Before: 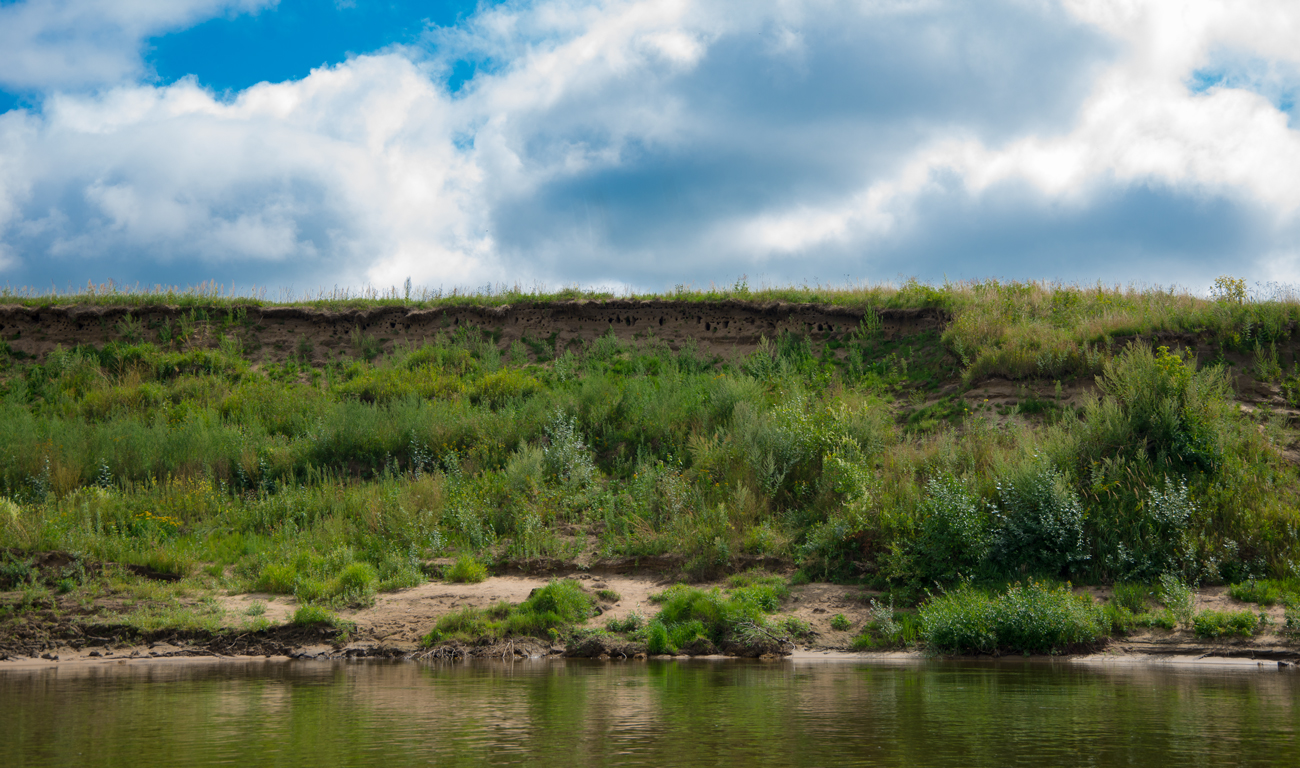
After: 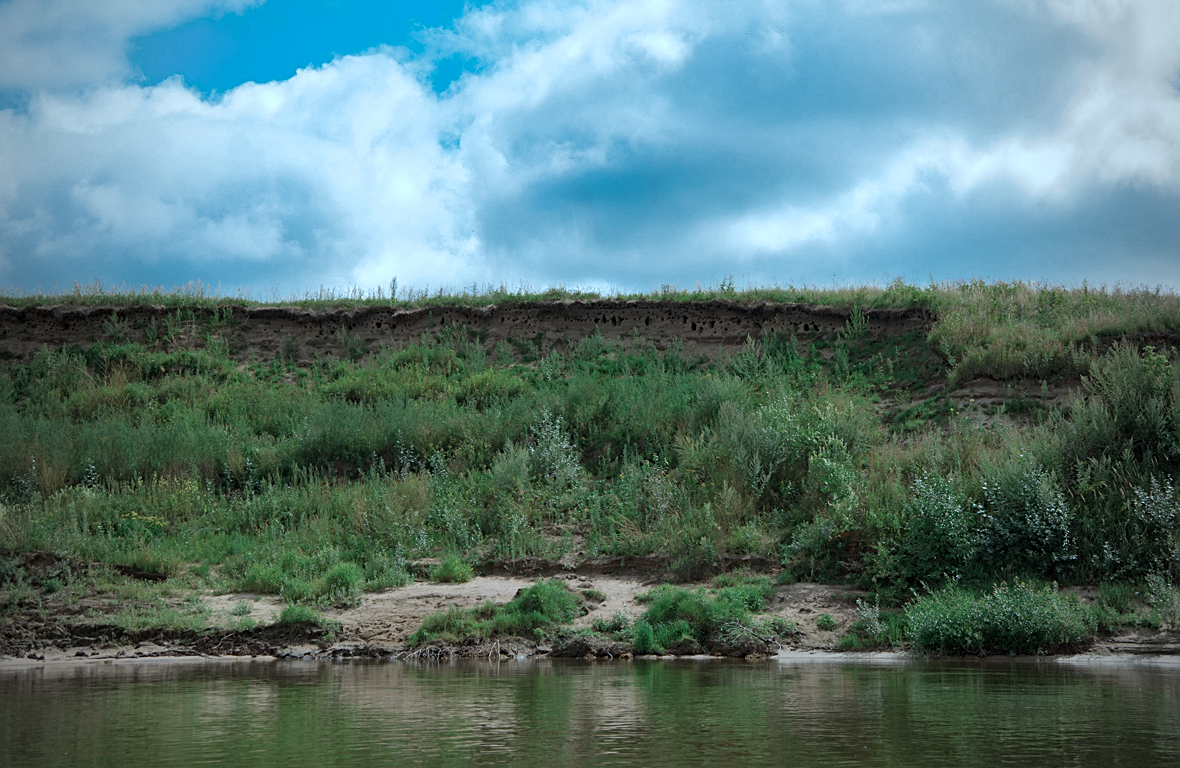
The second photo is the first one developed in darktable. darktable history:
sharpen: on, module defaults
vignetting: fall-off start 96.48%, fall-off radius 99.08%, brightness -0.403, saturation -0.309, center (-0.026, 0.4), width/height ratio 0.613, dithering 8-bit output
crop and rotate: left 1.099%, right 8.07%
color correction: highlights a* -10.64, highlights b* -19.64
color zones: curves: ch0 [(0, 0.466) (0.128, 0.466) (0.25, 0.5) (0.375, 0.456) (0.5, 0.5) (0.625, 0.5) (0.737, 0.652) (0.875, 0.5)]; ch1 [(0, 0.603) (0.125, 0.618) (0.261, 0.348) (0.372, 0.353) (0.497, 0.363) (0.611, 0.45) (0.731, 0.427) (0.875, 0.518) (0.998, 0.652)]; ch2 [(0, 0.559) (0.125, 0.451) (0.253, 0.564) (0.37, 0.578) (0.5, 0.466) (0.625, 0.471) (0.731, 0.471) (0.88, 0.485)]
shadows and highlights: shadows 25.94, white point adjustment -2.94, highlights -29.9
